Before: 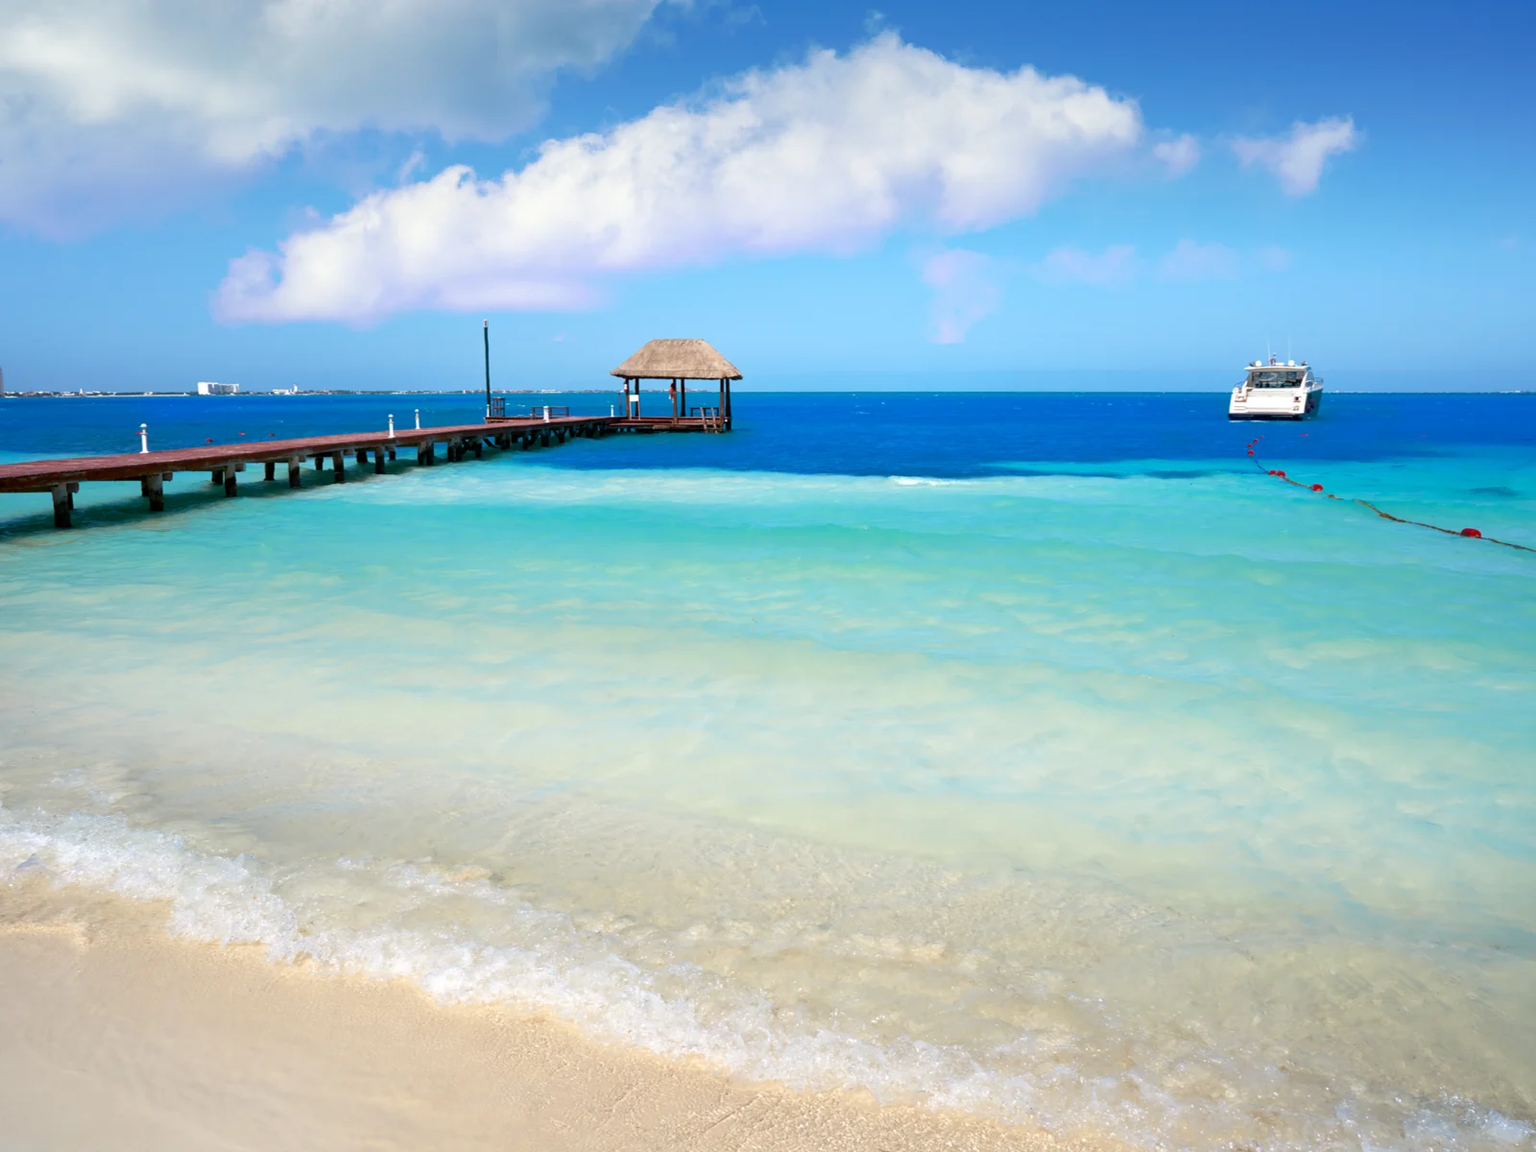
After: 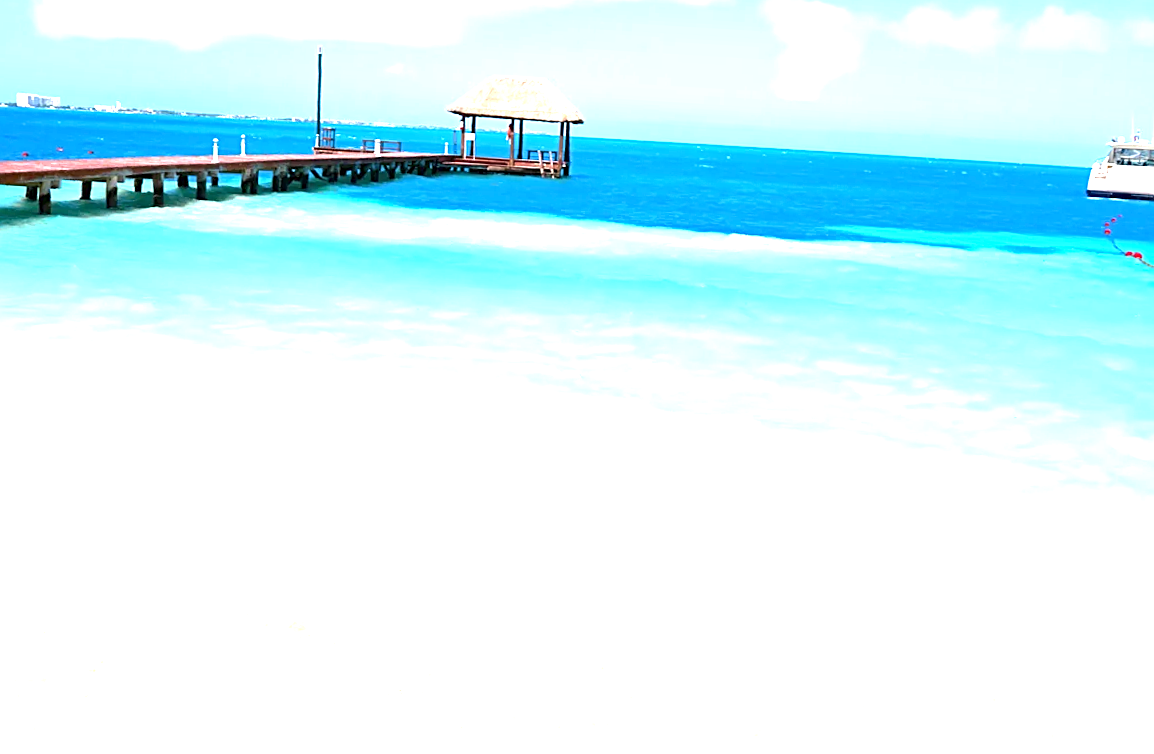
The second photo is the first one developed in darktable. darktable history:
sharpen: on, module defaults
exposure: black level correction 0, exposure 1.68 EV, compensate highlight preservation false
crop and rotate: angle -3.42°, left 9.765%, top 20.411%, right 12.481%, bottom 11.841%
